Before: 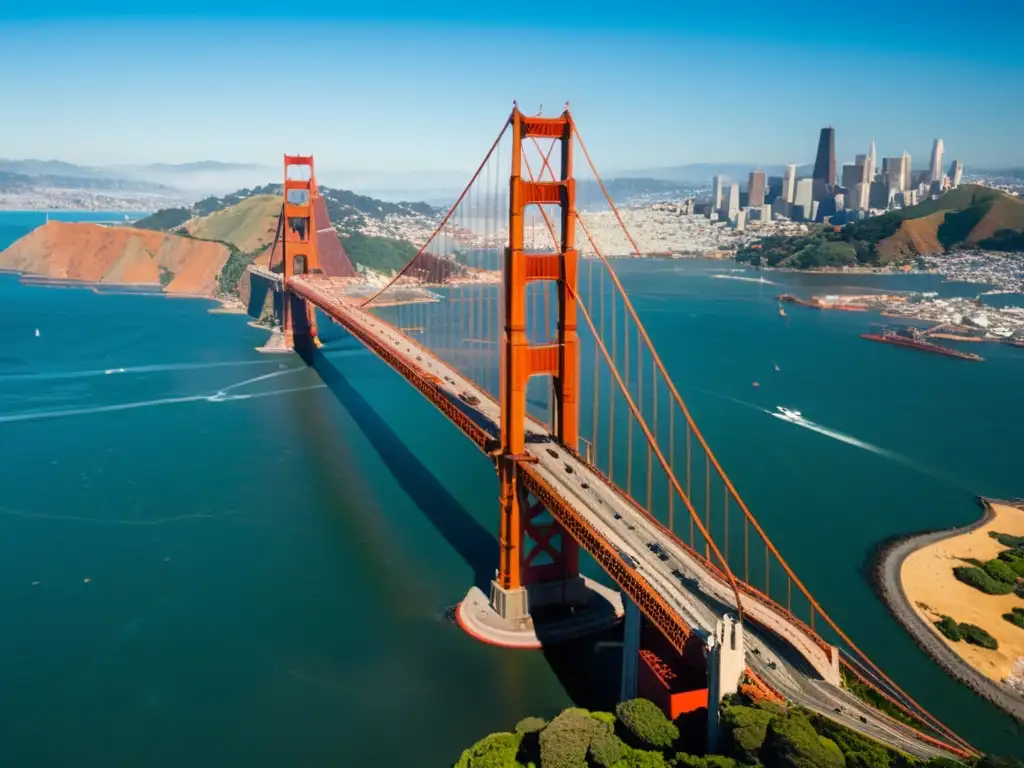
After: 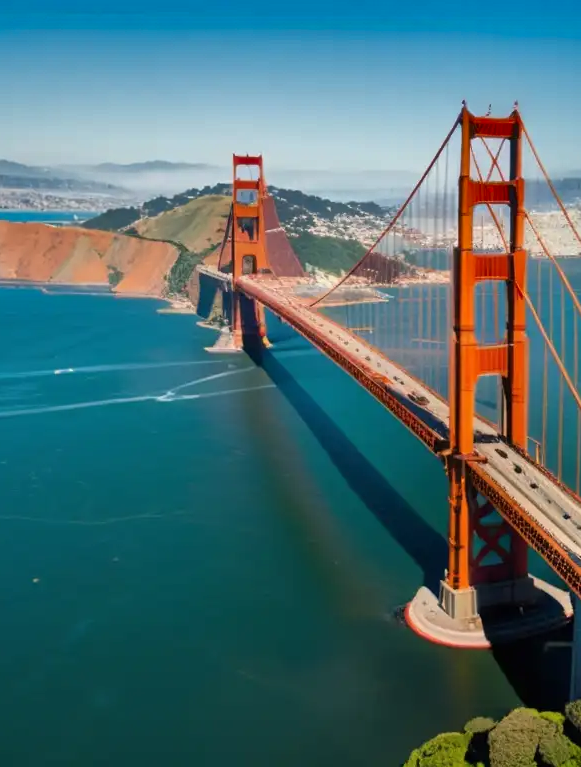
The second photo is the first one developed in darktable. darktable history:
shadows and highlights: shadows 18.69, highlights -84.21, highlights color adjustment 31.93%, soften with gaussian
crop: left 5.044%, right 38.217%
